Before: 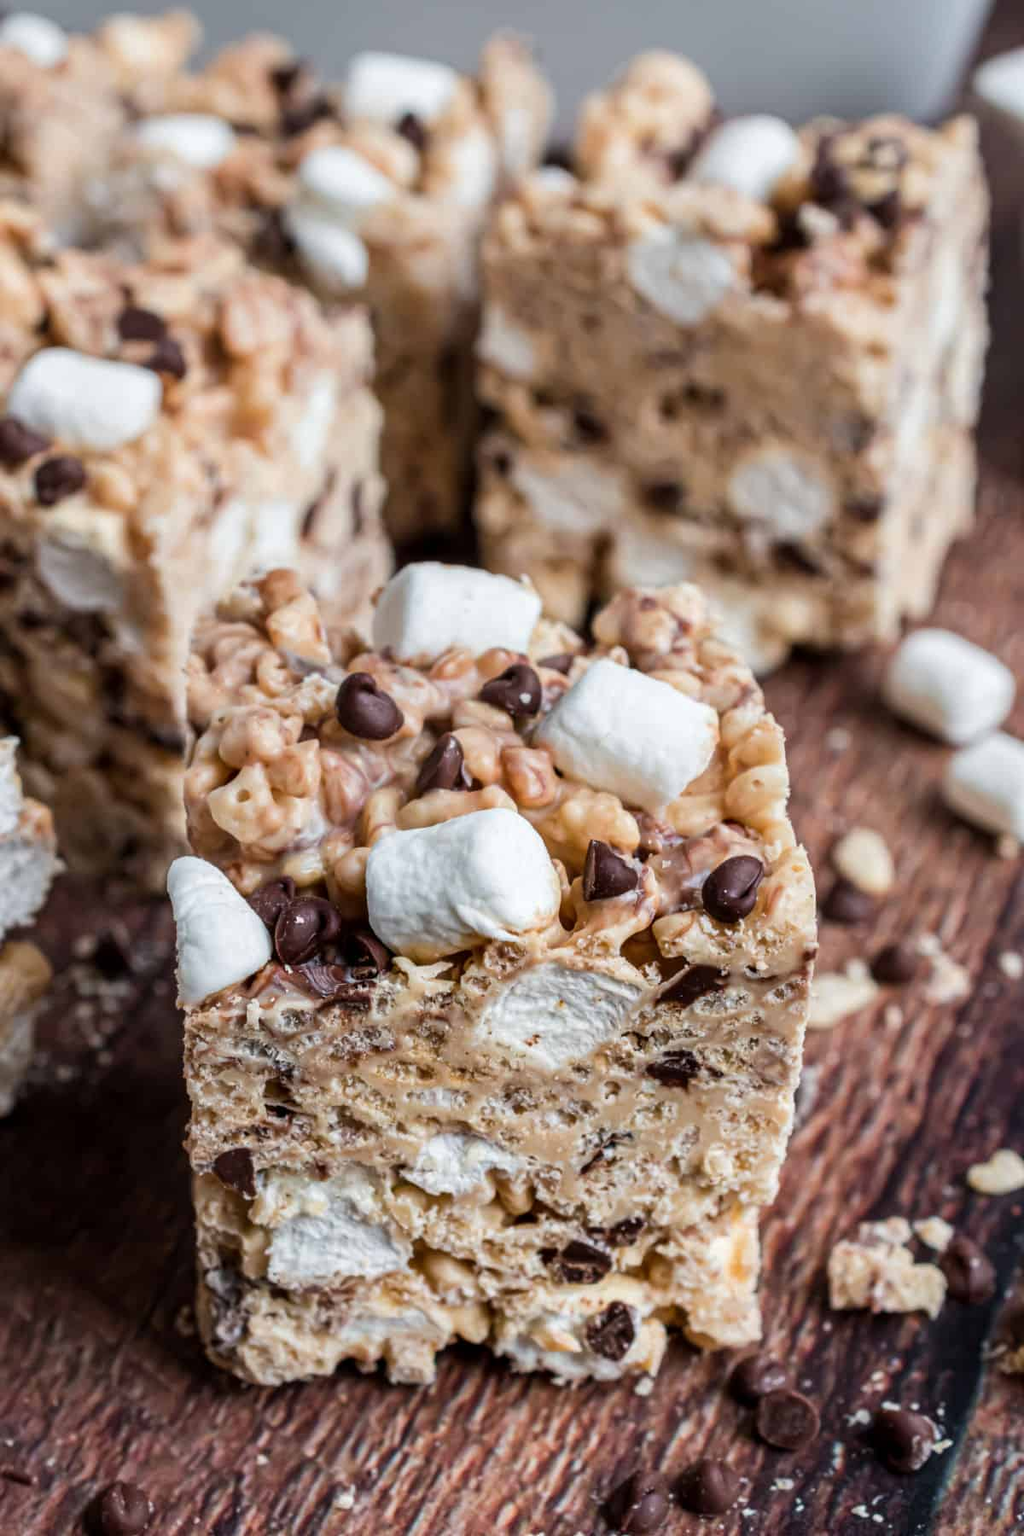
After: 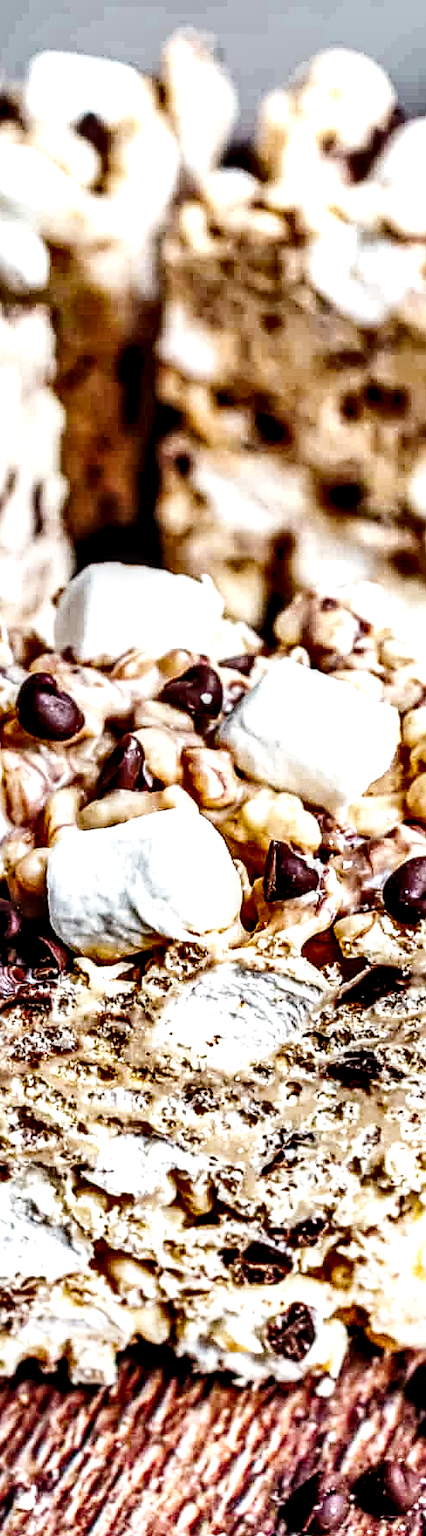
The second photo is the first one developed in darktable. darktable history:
crop: left 31.239%, right 27.017%
shadows and highlights: shadows 30.7, highlights -62.59, soften with gaussian
base curve: curves: ch0 [(0, 0) (0, 0) (0.002, 0.001) (0.008, 0.003) (0.019, 0.011) (0.037, 0.037) (0.064, 0.11) (0.102, 0.232) (0.152, 0.379) (0.216, 0.524) (0.296, 0.665) (0.394, 0.789) (0.512, 0.881) (0.651, 0.945) (0.813, 0.986) (1, 1)], preserve colors none
local contrast: highlights 16%, detail 185%
tone equalizer: on, module defaults
sharpen: on, module defaults
levels: levels [0, 0.48, 0.961]
